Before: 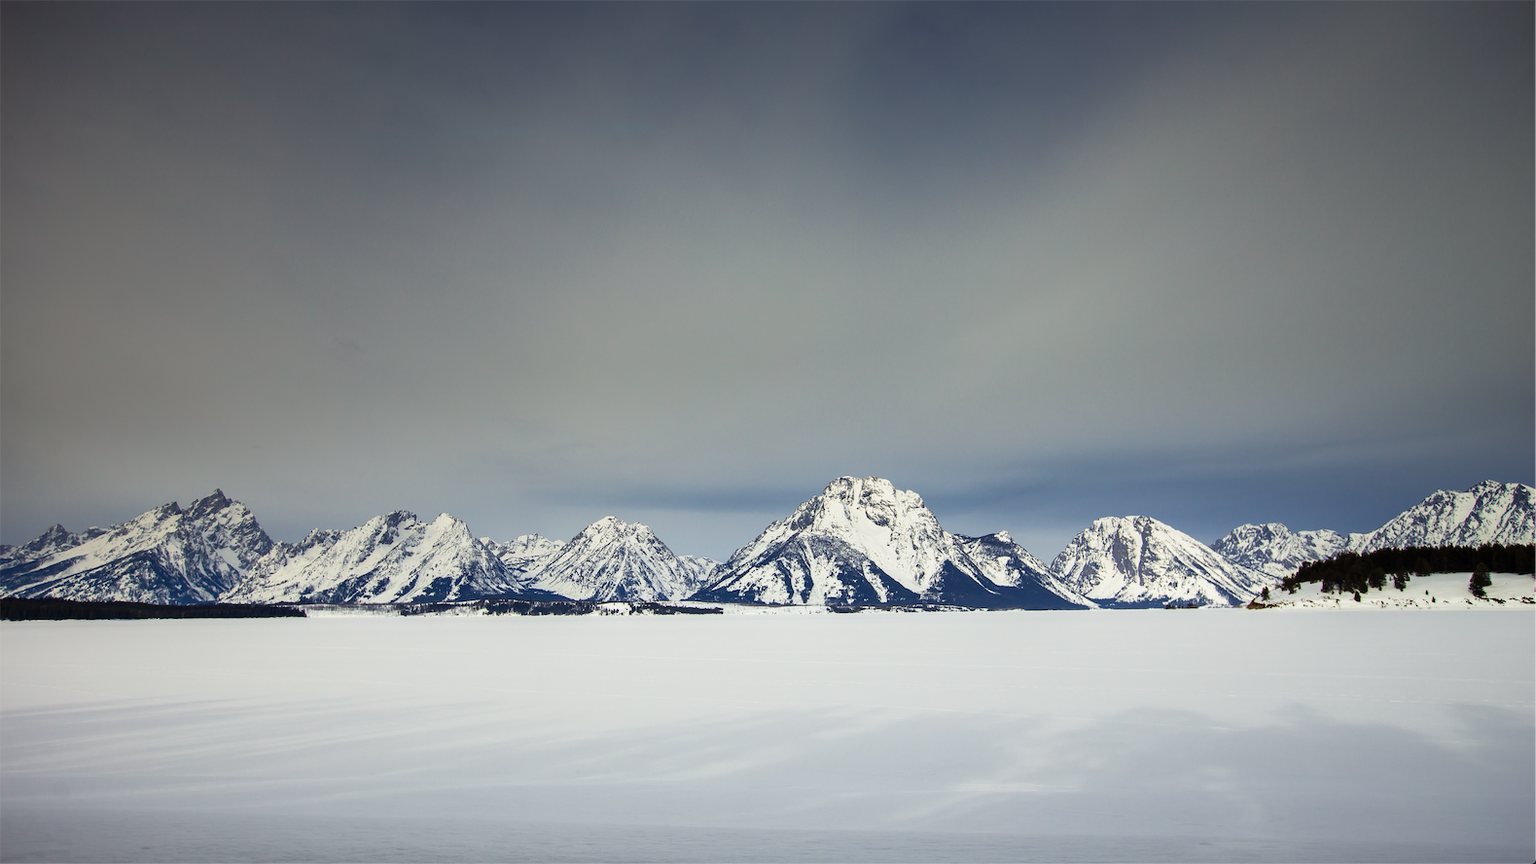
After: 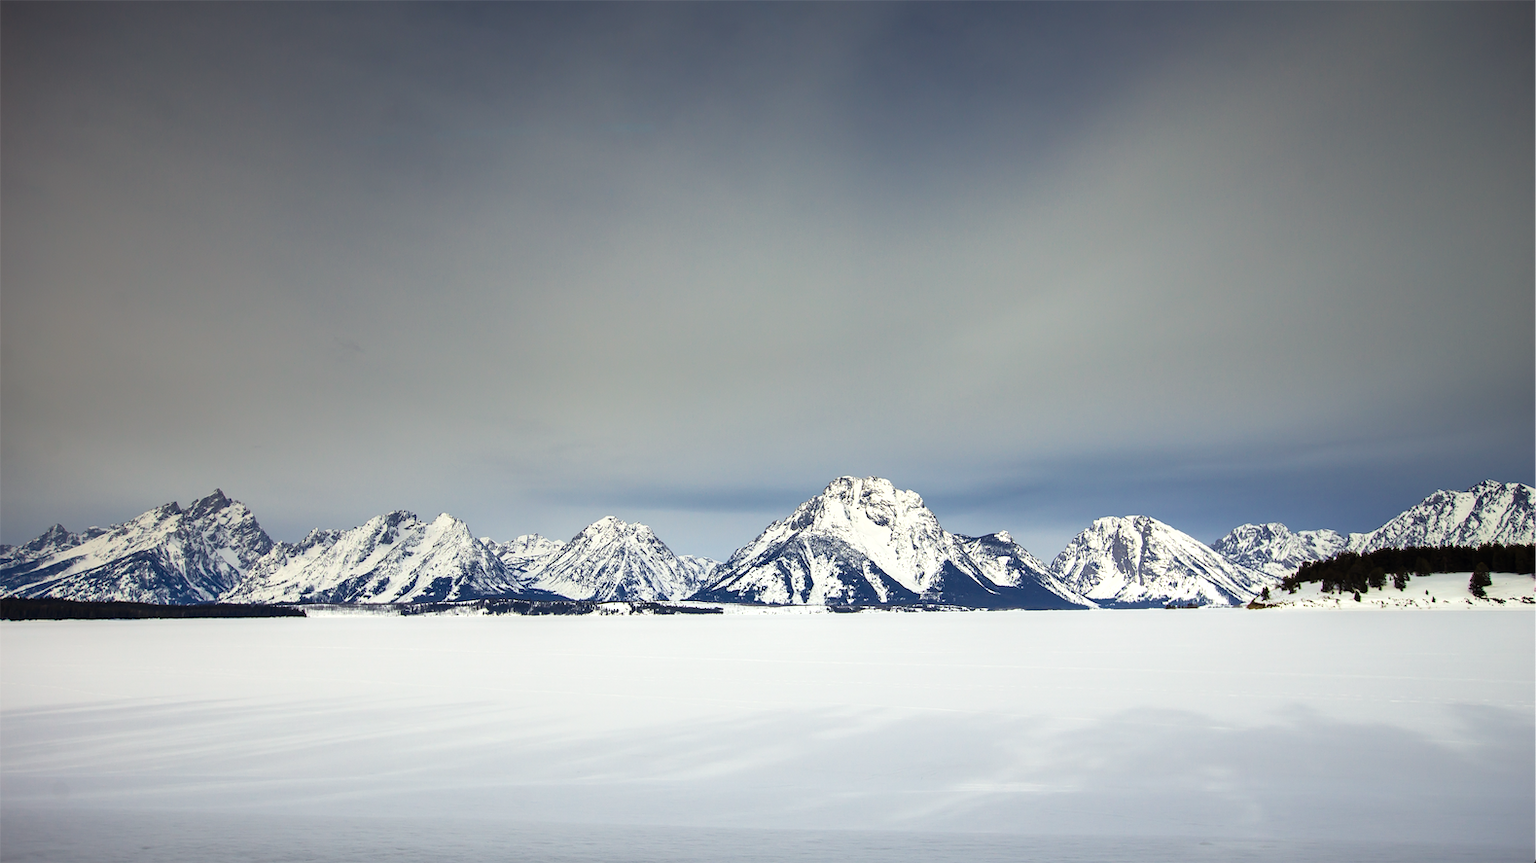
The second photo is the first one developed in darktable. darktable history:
exposure: black level correction 0, exposure 0.302 EV, compensate highlight preservation false
